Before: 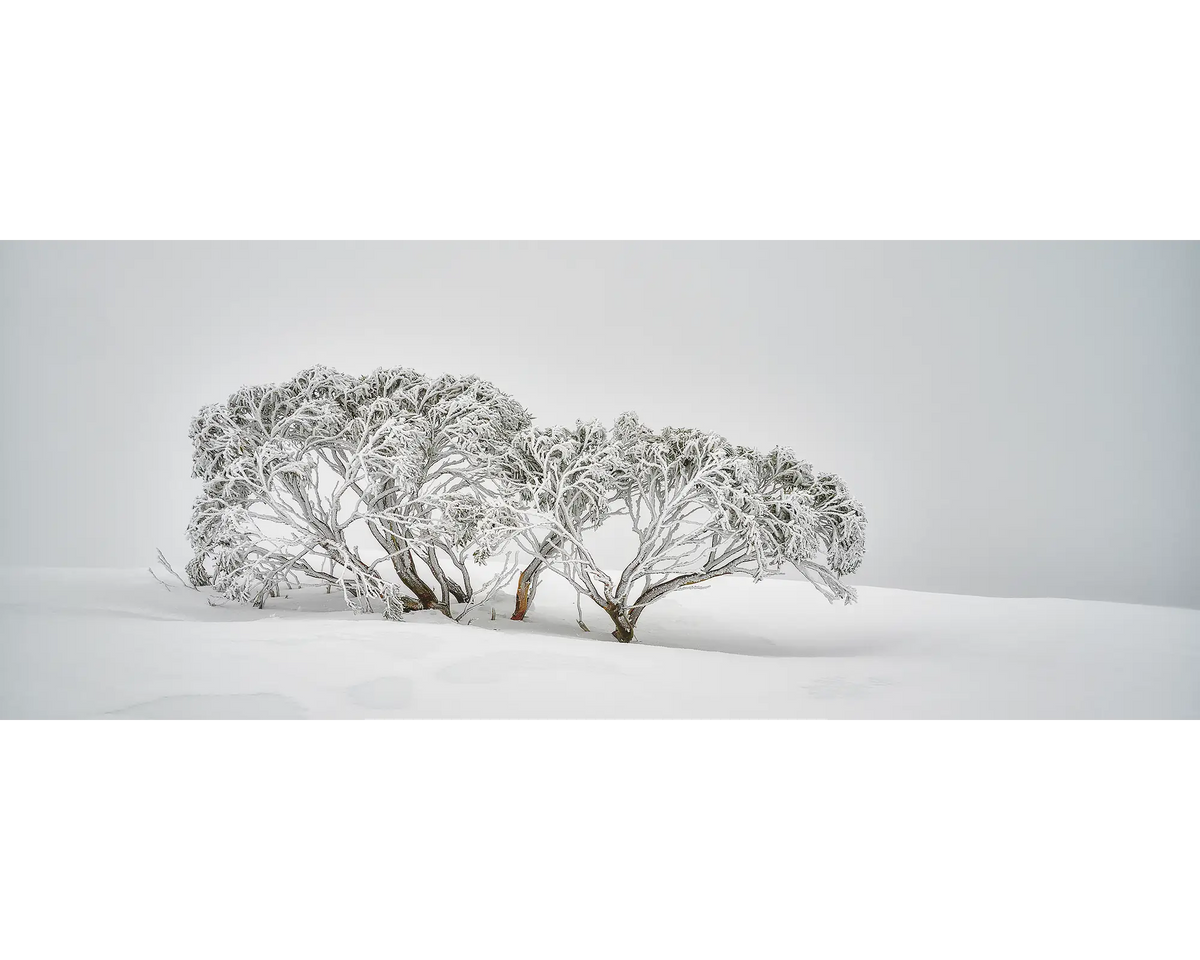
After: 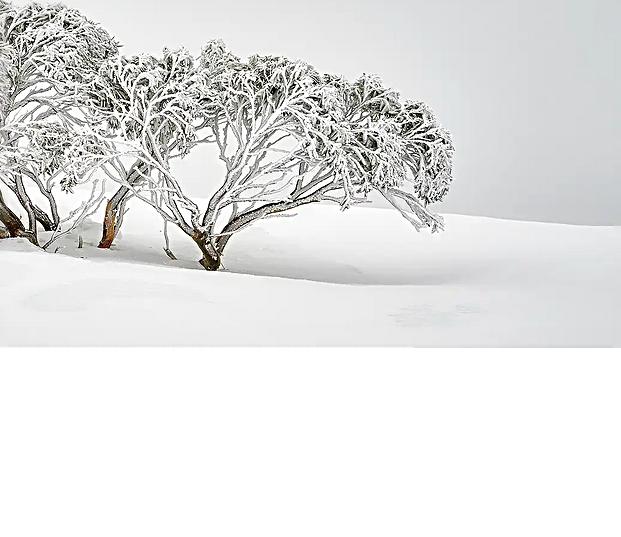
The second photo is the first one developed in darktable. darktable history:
crop: left 34.479%, top 38.822%, right 13.718%, bottom 5.172%
exposure: black level correction 0.007, exposure 0.159 EV, compensate highlight preservation false
sharpen: radius 2.817, amount 0.715
